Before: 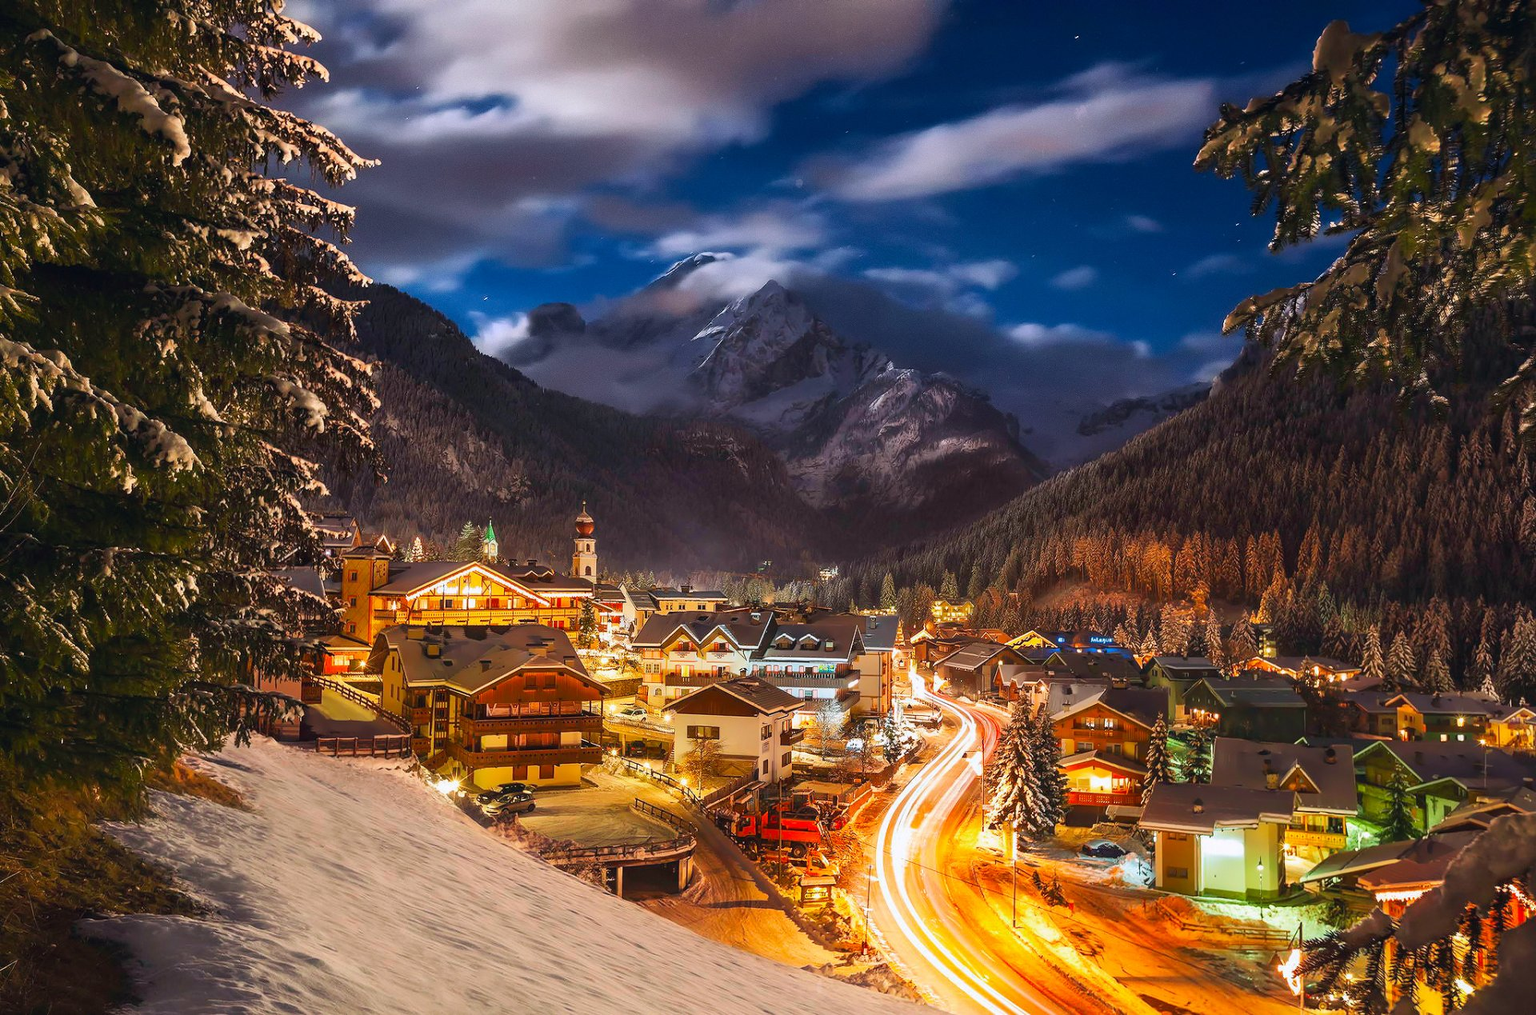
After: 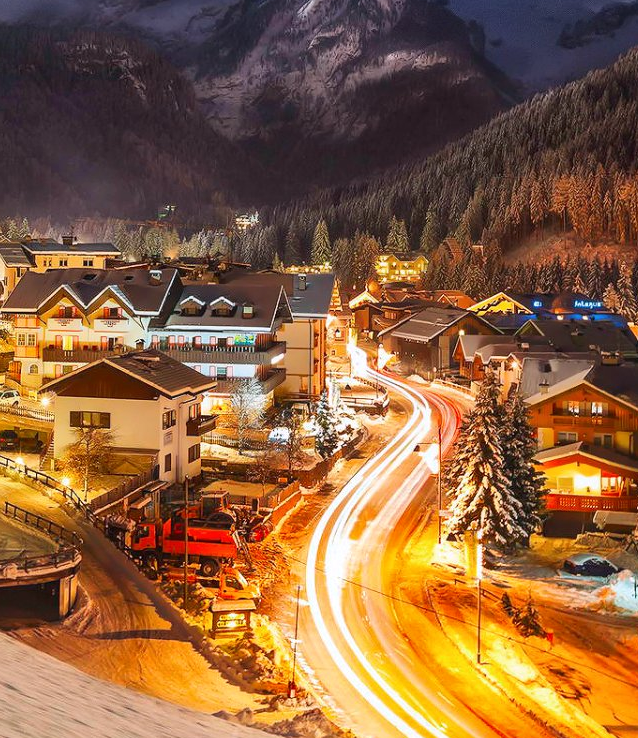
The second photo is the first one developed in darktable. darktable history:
crop: left 41.132%, top 39.095%, right 25.597%, bottom 2.69%
local contrast: mode bilateral grid, contrast 20, coarseness 50, detail 119%, midtone range 0.2
